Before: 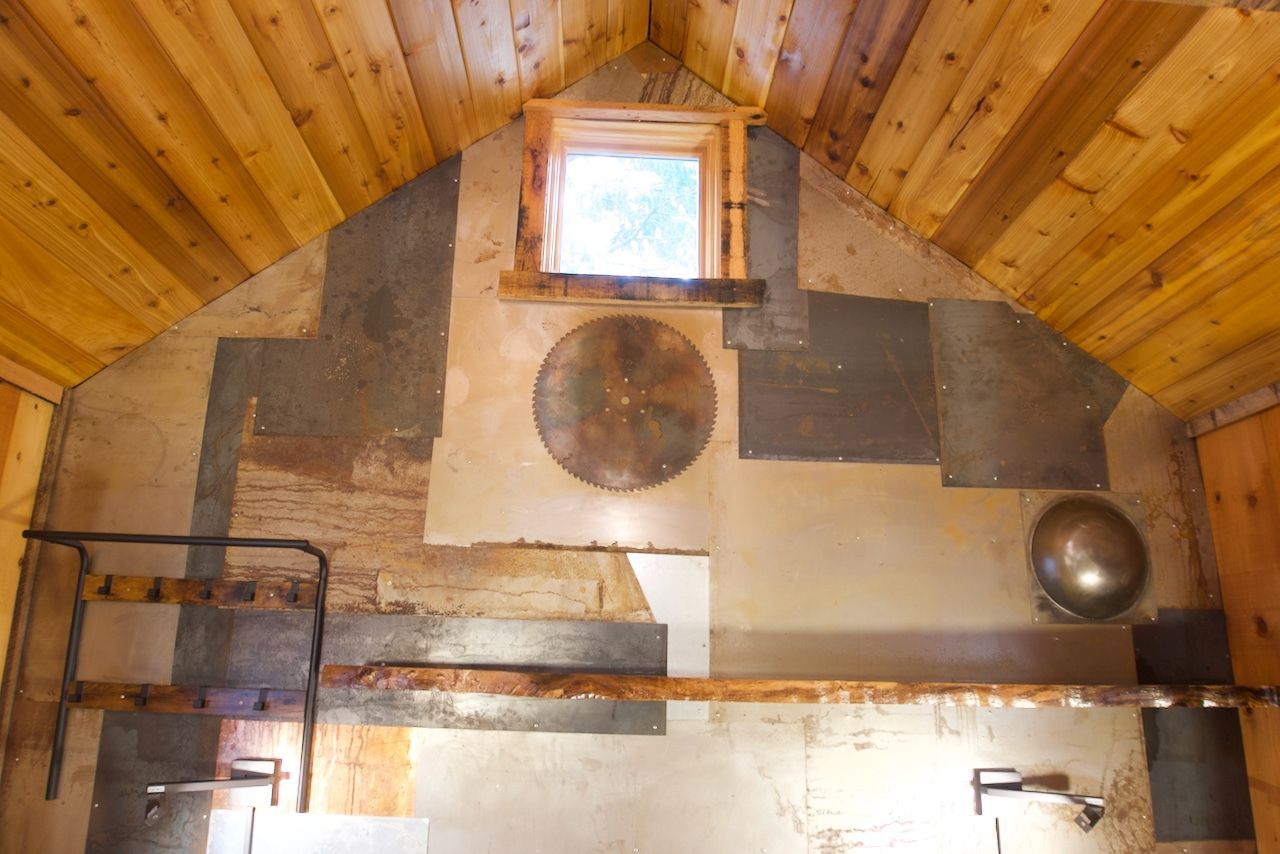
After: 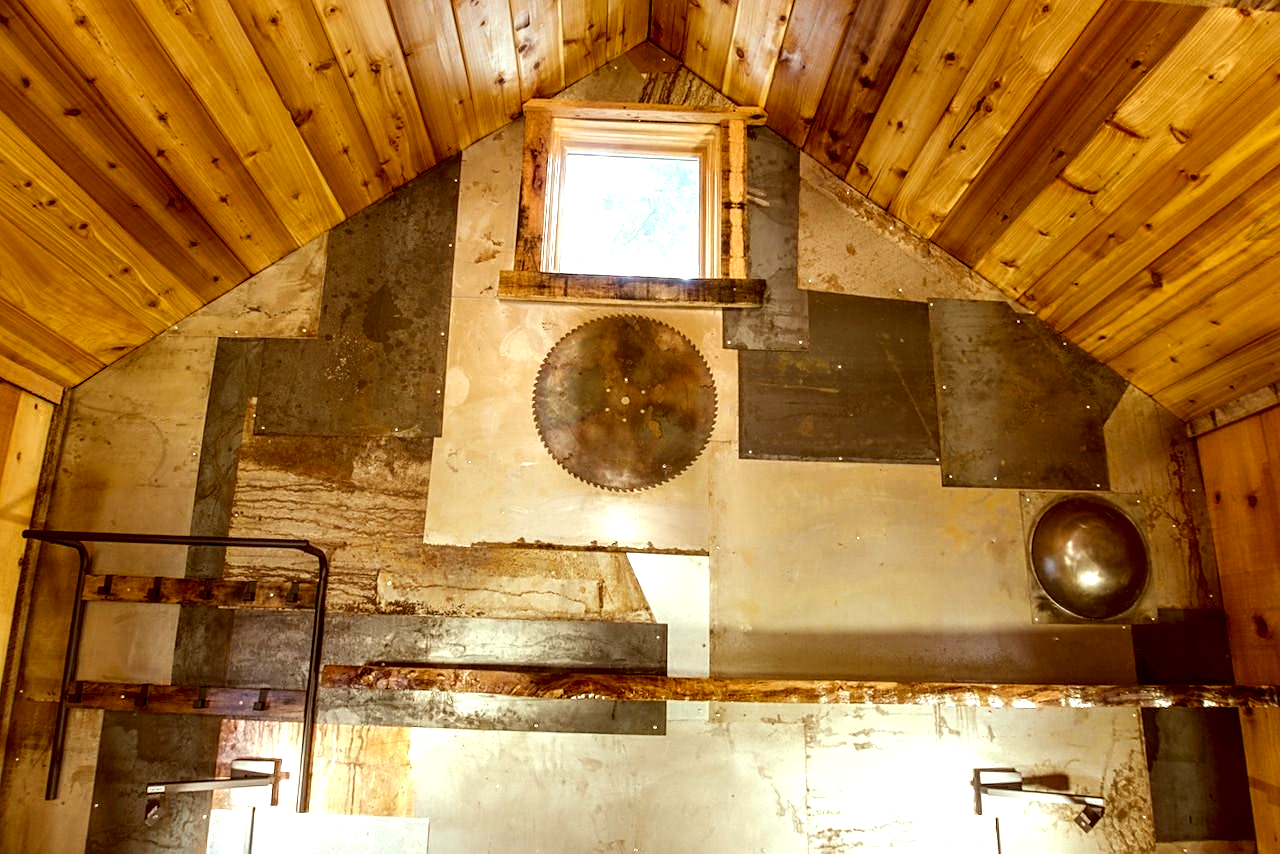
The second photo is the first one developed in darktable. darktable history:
local contrast: highlights 19%, detail 187%
sharpen: on, module defaults
base curve: preserve colors none
color correction: highlights a* -5.96, highlights b* 9.23, shadows a* 10.56, shadows b* 23.99
